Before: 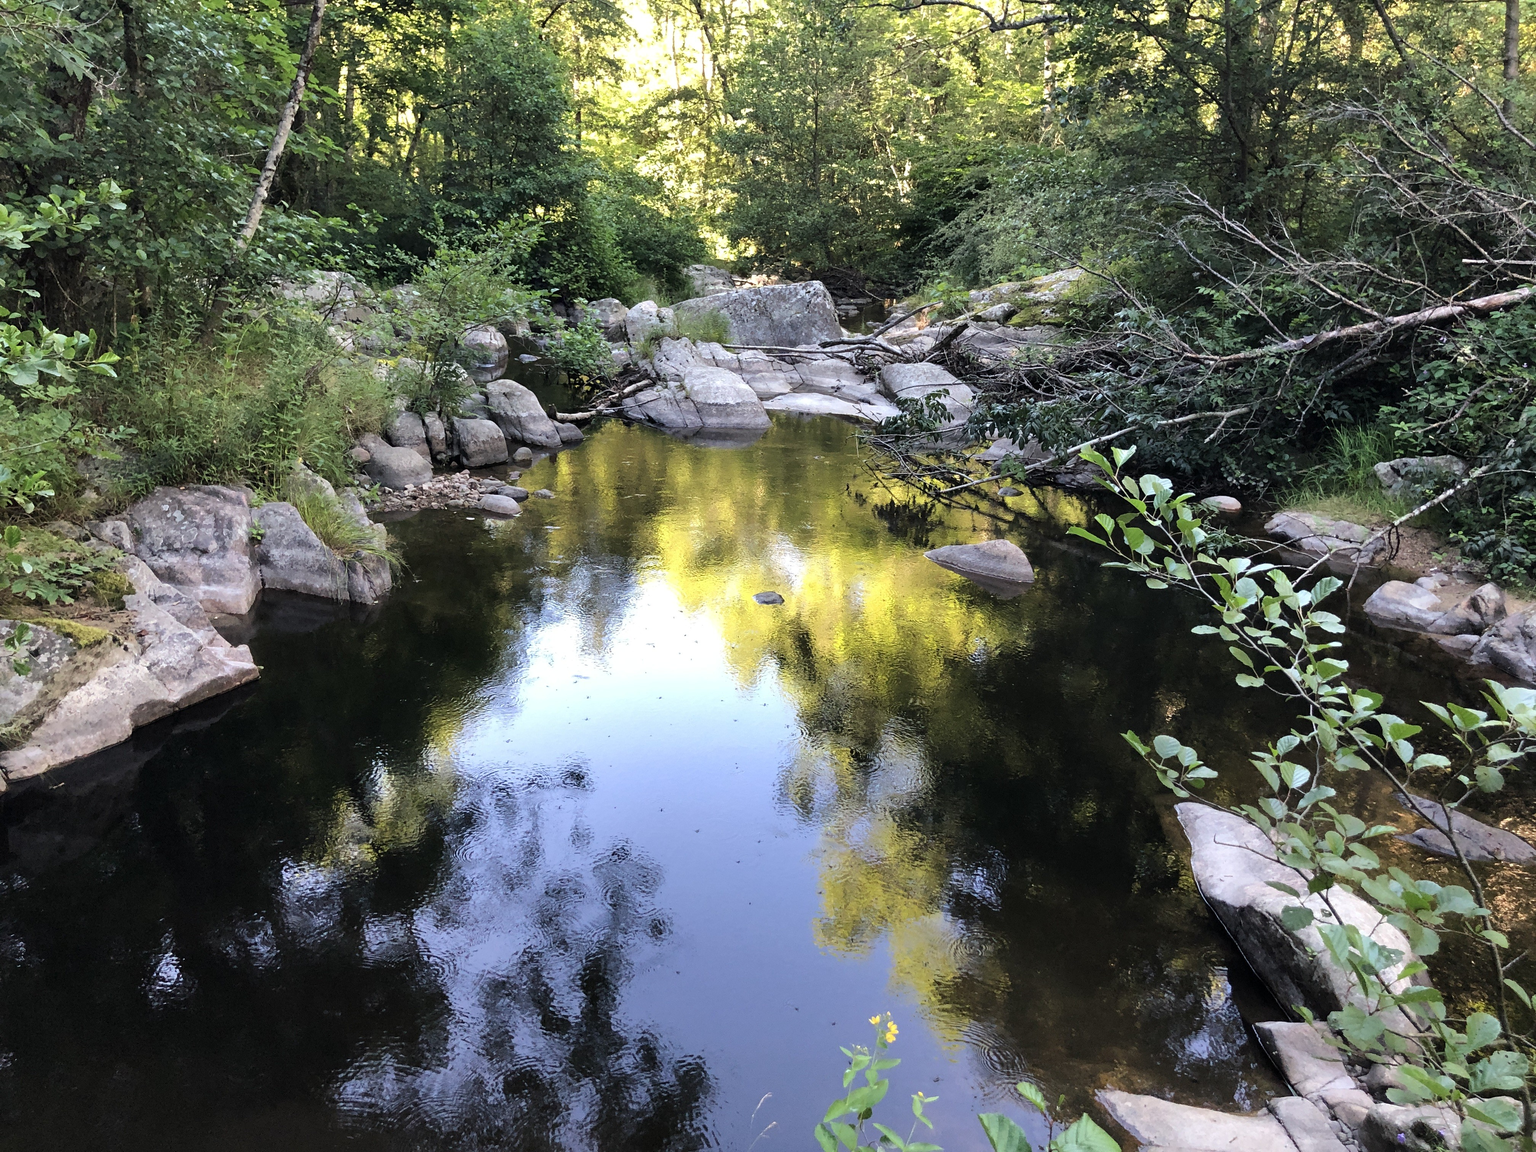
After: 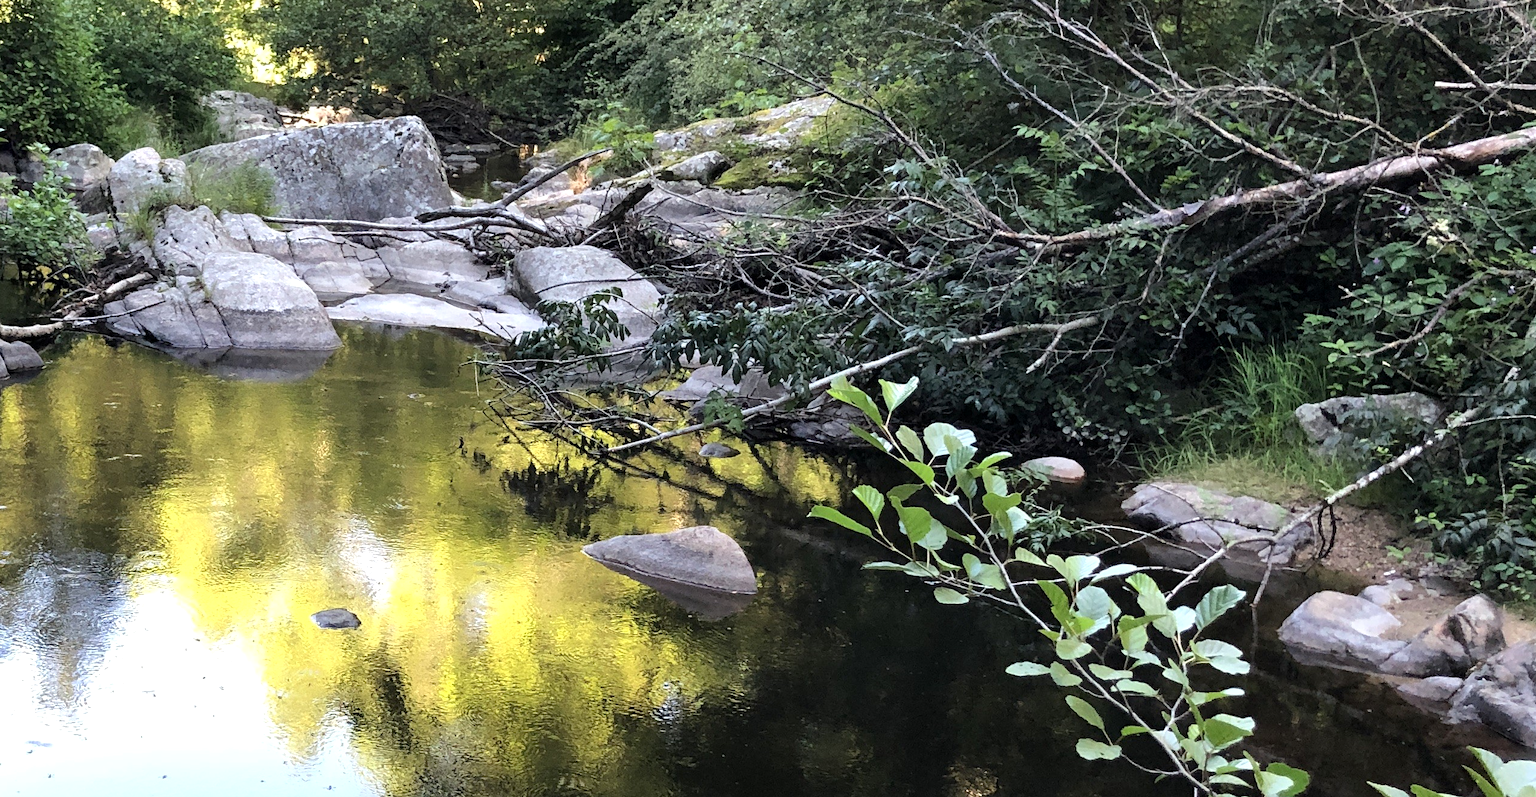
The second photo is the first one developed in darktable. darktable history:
crop: left 36.25%, top 18.032%, right 0.616%, bottom 38.263%
exposure: black level correction 0.001, exposure 0.191 EV, compensate highlight preservation false
